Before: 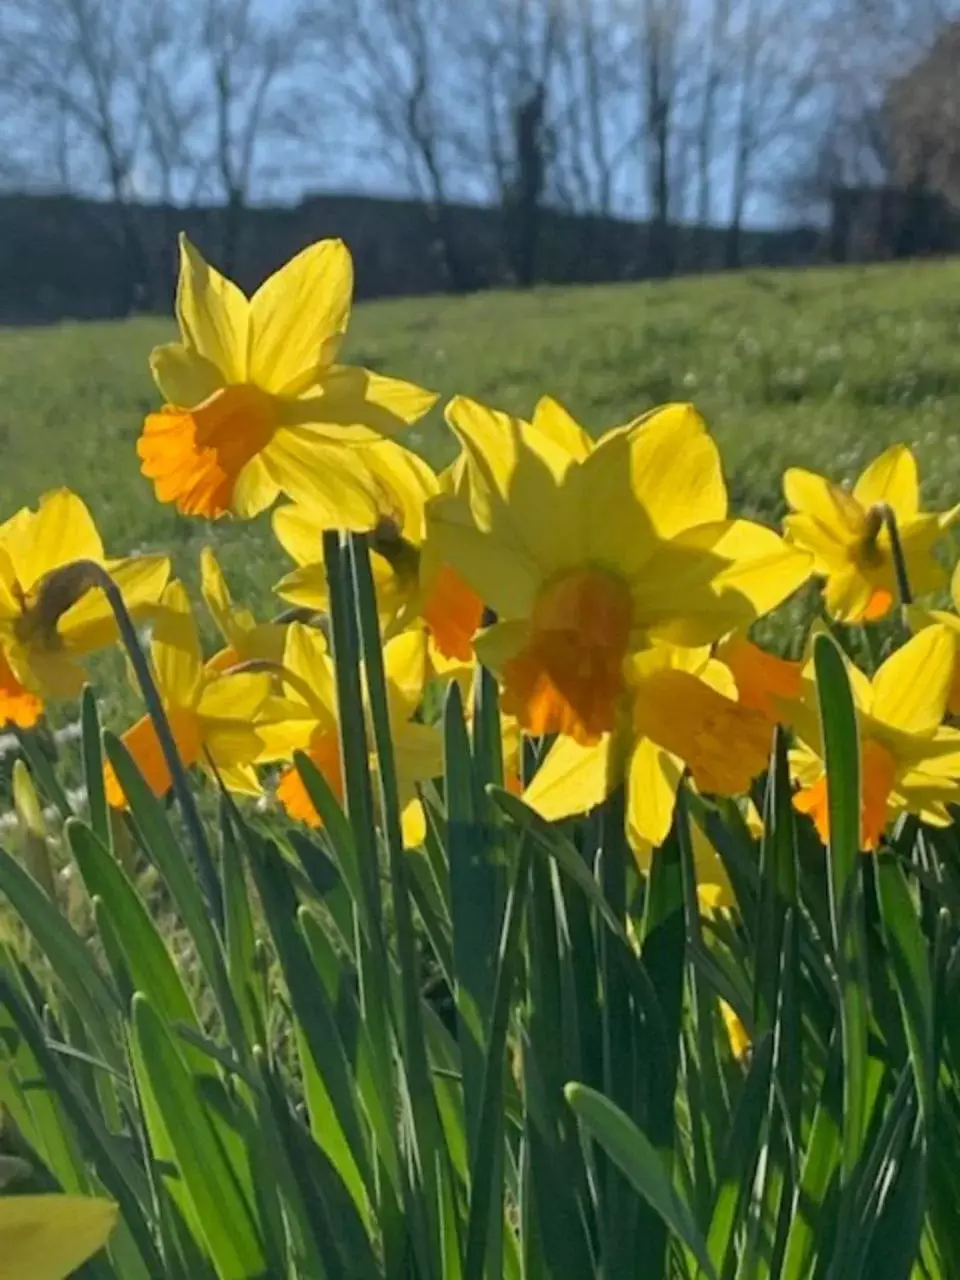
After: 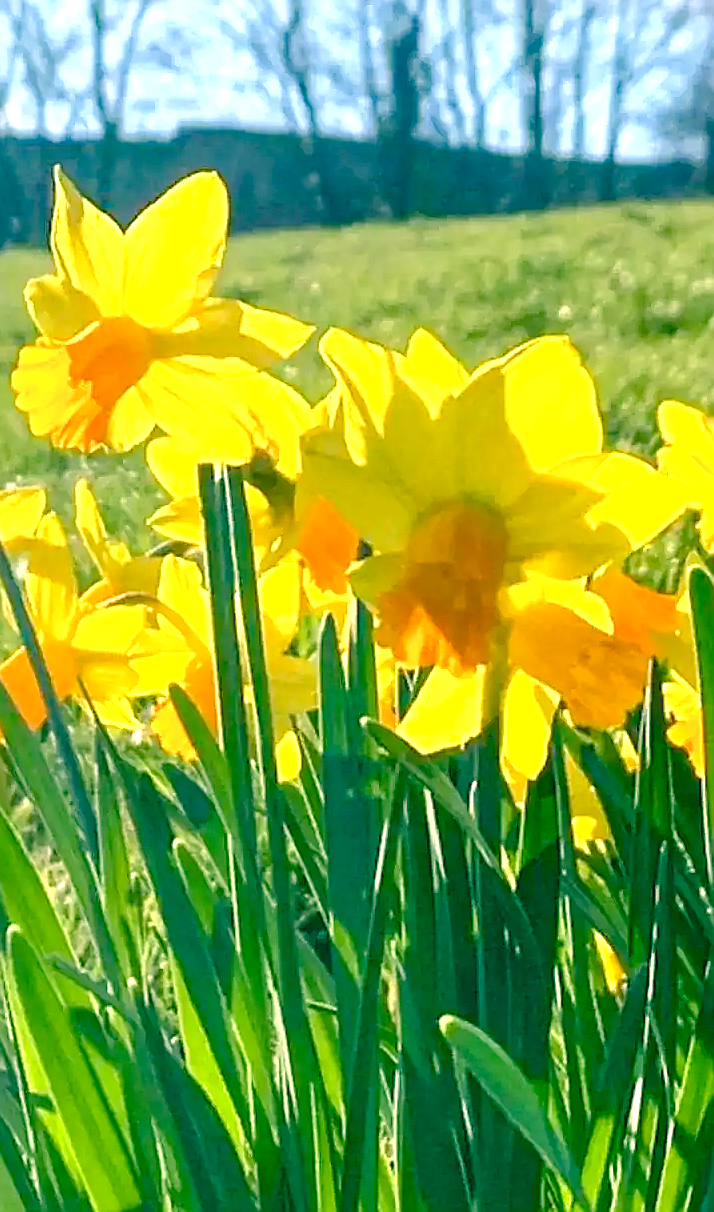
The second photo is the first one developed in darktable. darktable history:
tone equalizer: -8 EV -0.78 EV, -7 EV -0.724 EV, -6 EV -0.639 EV, -5 EV -0.365 EV, -3 EV 0.384 EV, -2 EV 0.6 EV, -1 EV 0.688 EV, +0 EV 0.732 EV
crop and rotate: left 13.074%, top 5.243%, right 12.542%
shadows and highlights: shadows 25.02, highlights -25.8
local contrast: detail 110%
exposure: black level correction 0, exposure 0.893 EV, compensate highlight preservation false
sharpen: radius 1.427, amount 1.258, threshold 0.722
color balance rgb: power › chroma 2.163%, power › hue 168.29°, highlights gain › chroma 3.065%, highlights gain › hue 60.13°, perceptual saturation grading › global saturation 0.699%, perceptual saturation grading › mid-tones 6.29%, perceptual saturation grading › shadows 71.516%
